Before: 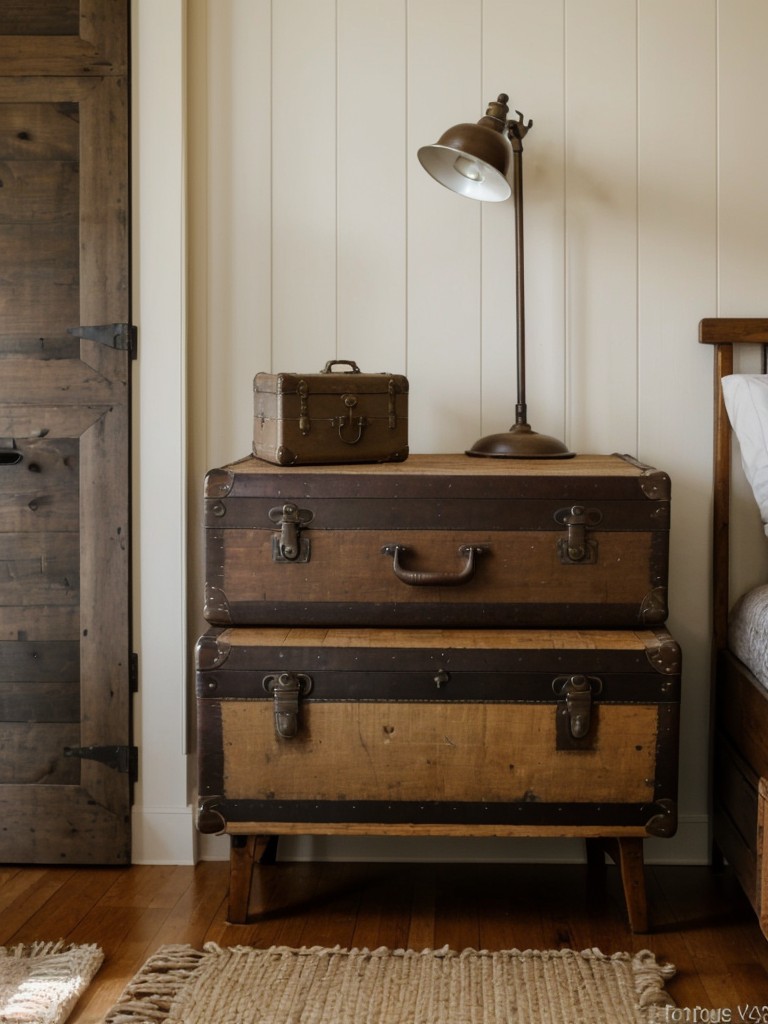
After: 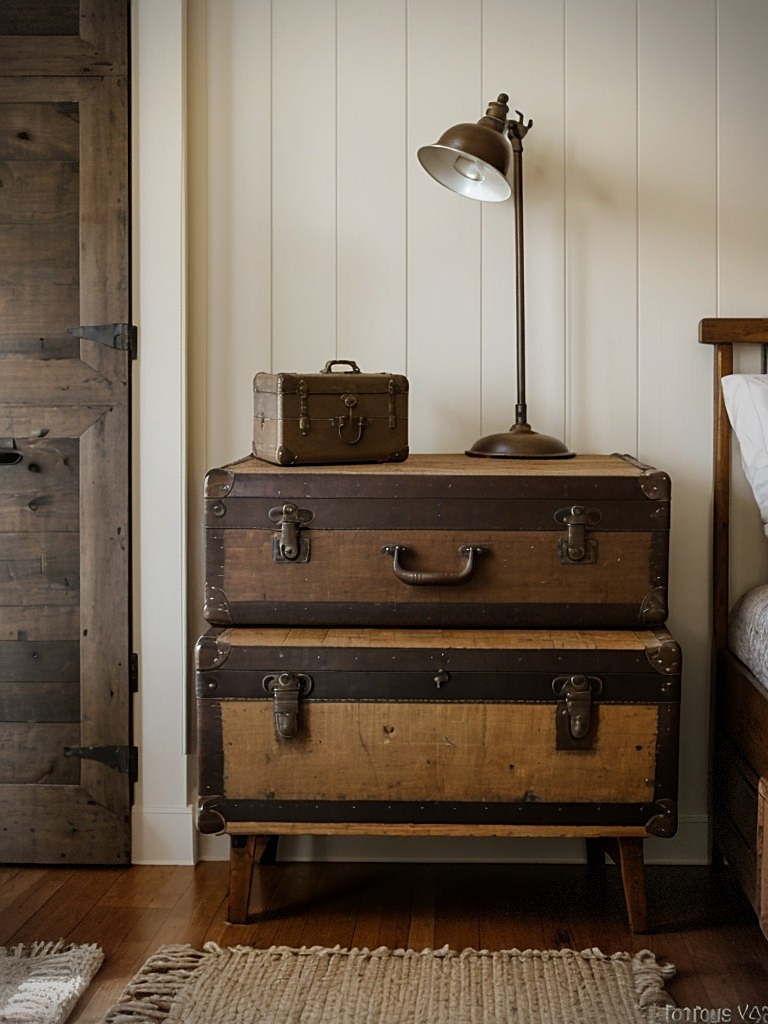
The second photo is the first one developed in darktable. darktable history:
vignetting: dithering 8-bit output, unbound false
sharpen: on, module defaults
